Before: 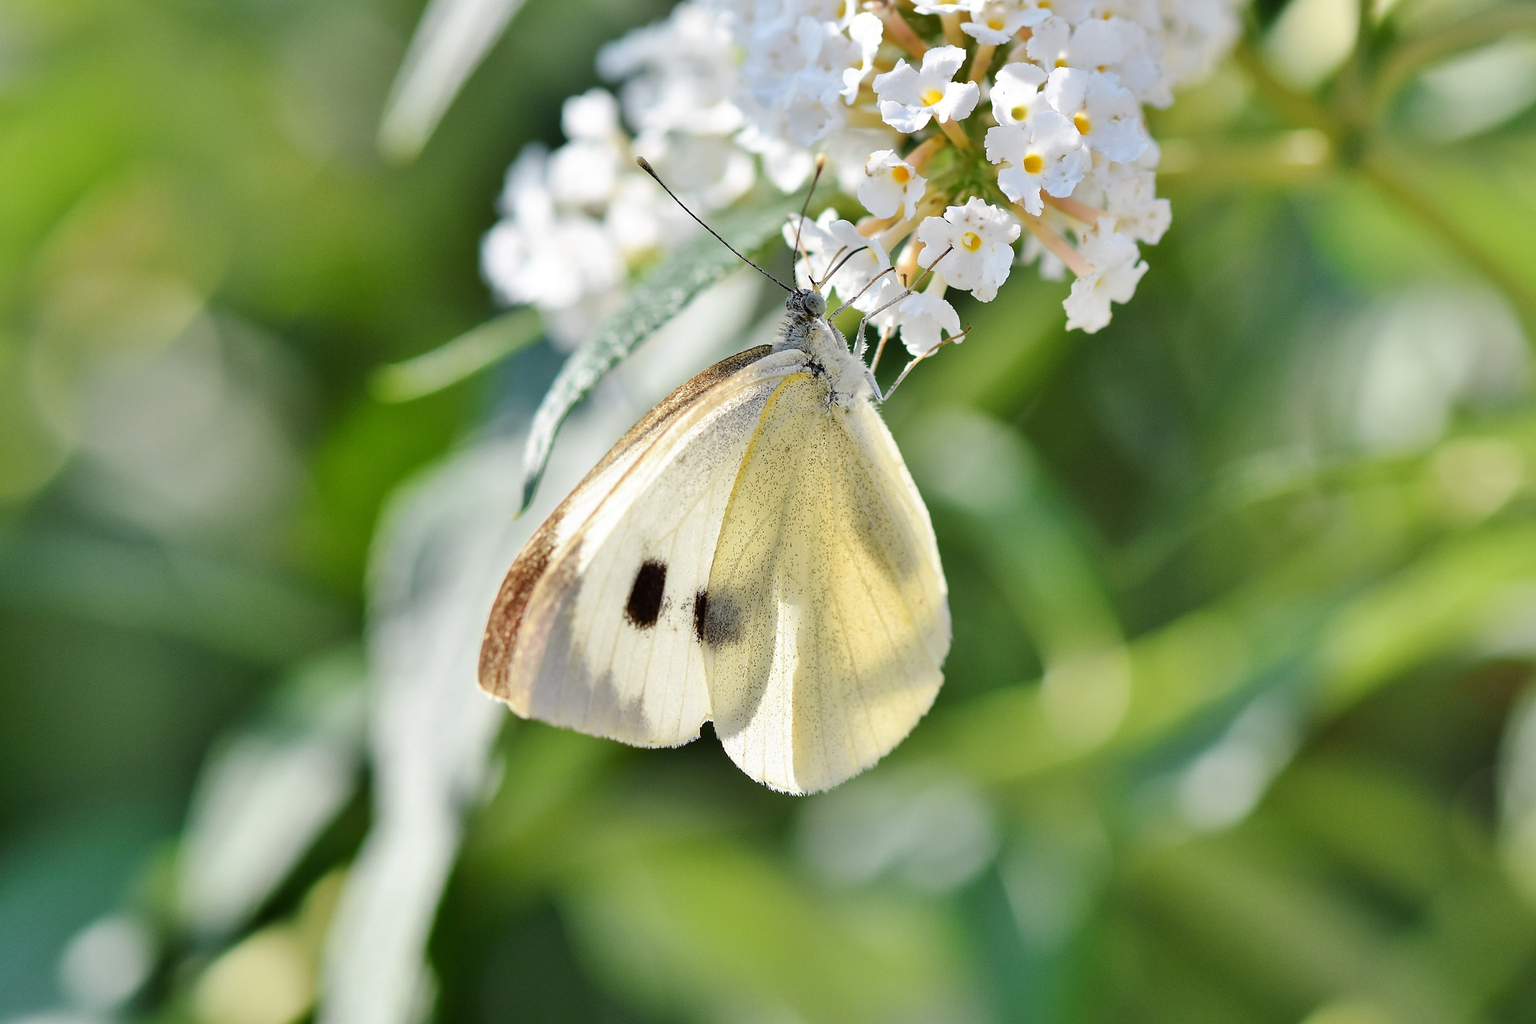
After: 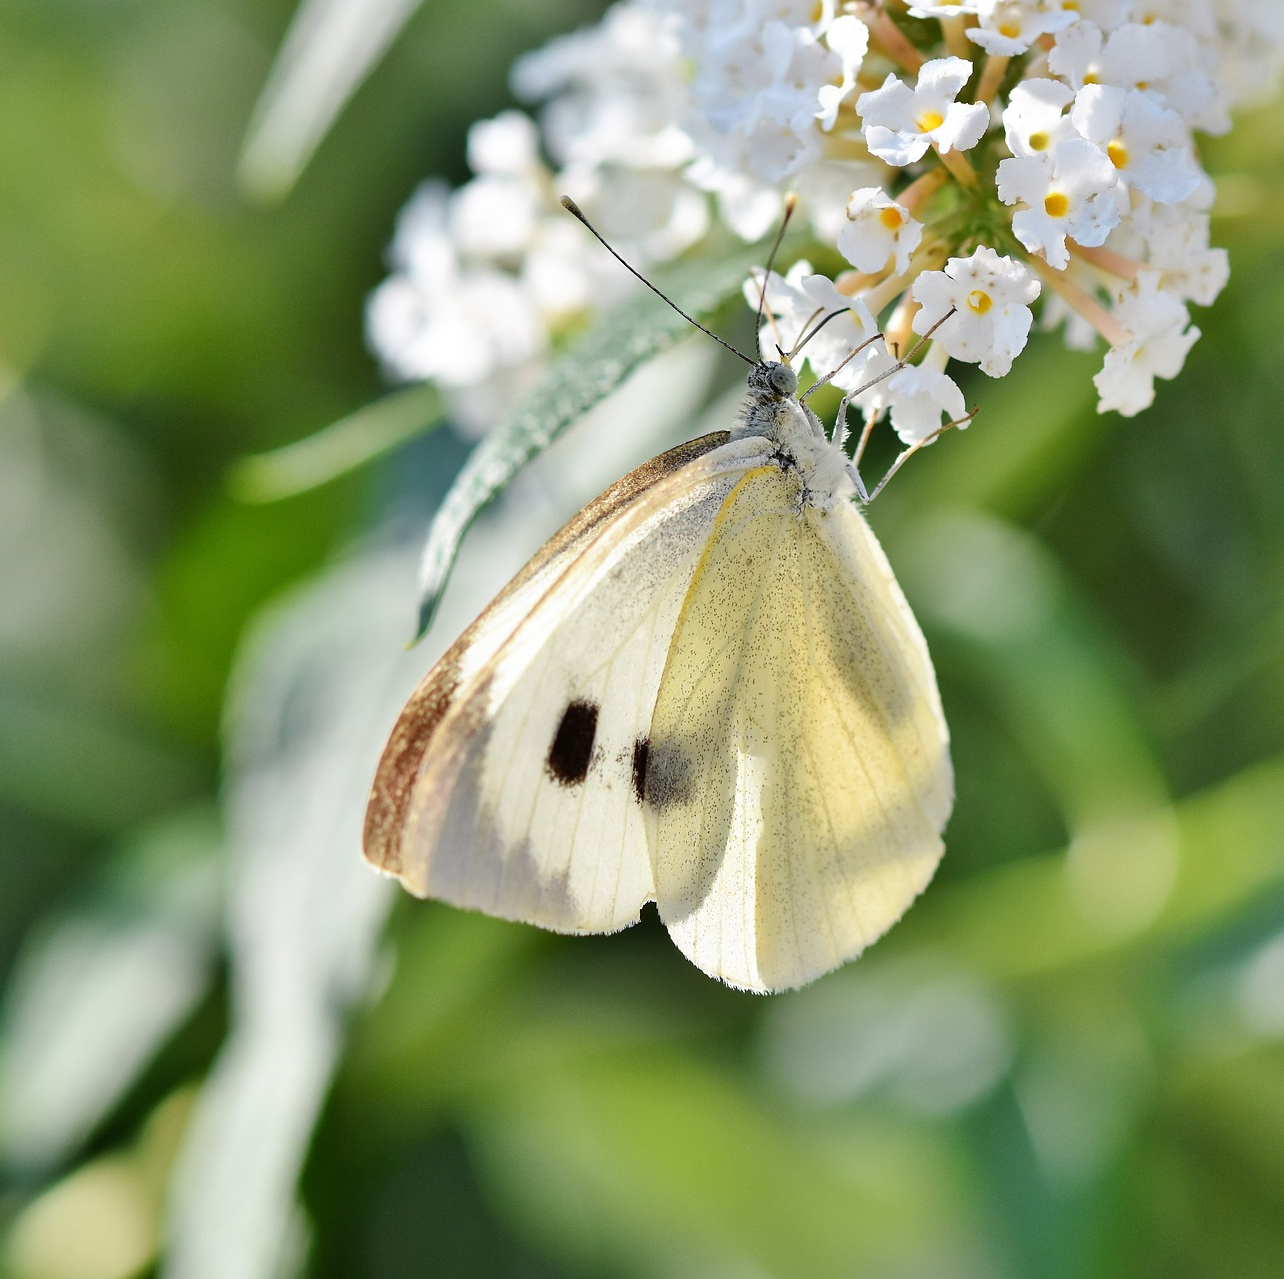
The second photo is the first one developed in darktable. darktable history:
crop and rotate: left 12.249%, right 20.849%
